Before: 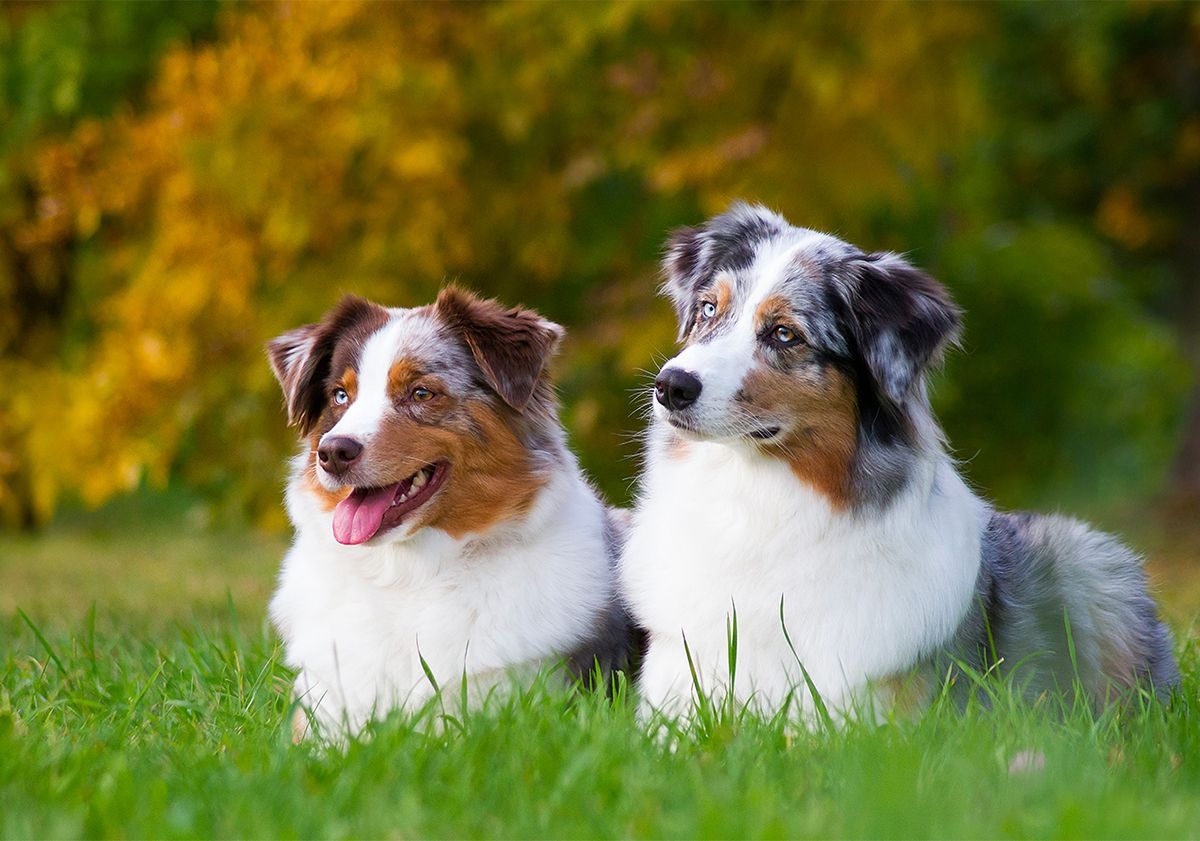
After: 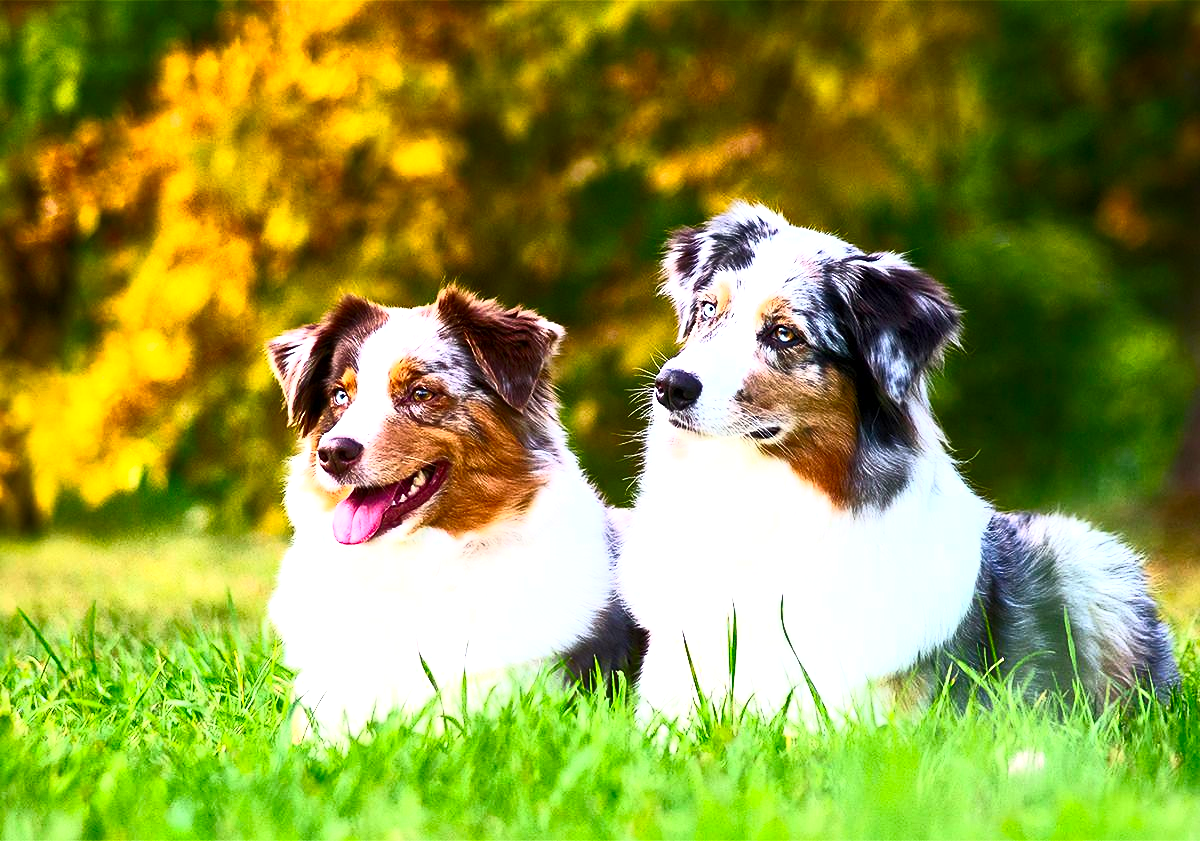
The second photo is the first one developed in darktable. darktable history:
local contrast: mode bilateral grid, contrast 26, coarseness 61, detail 152%, midtone range 0.2
sharpen: amount 0.213
contrast brightness saturation: contrast 0.825, brightness 0.609, saturation 0.593
